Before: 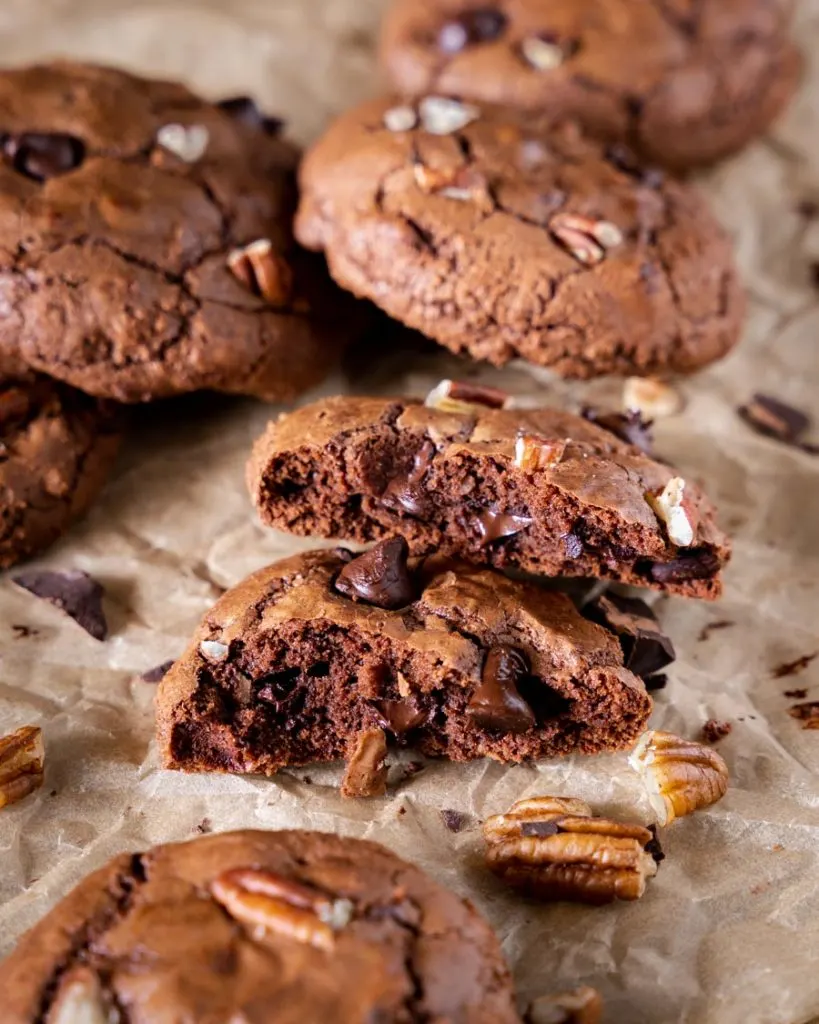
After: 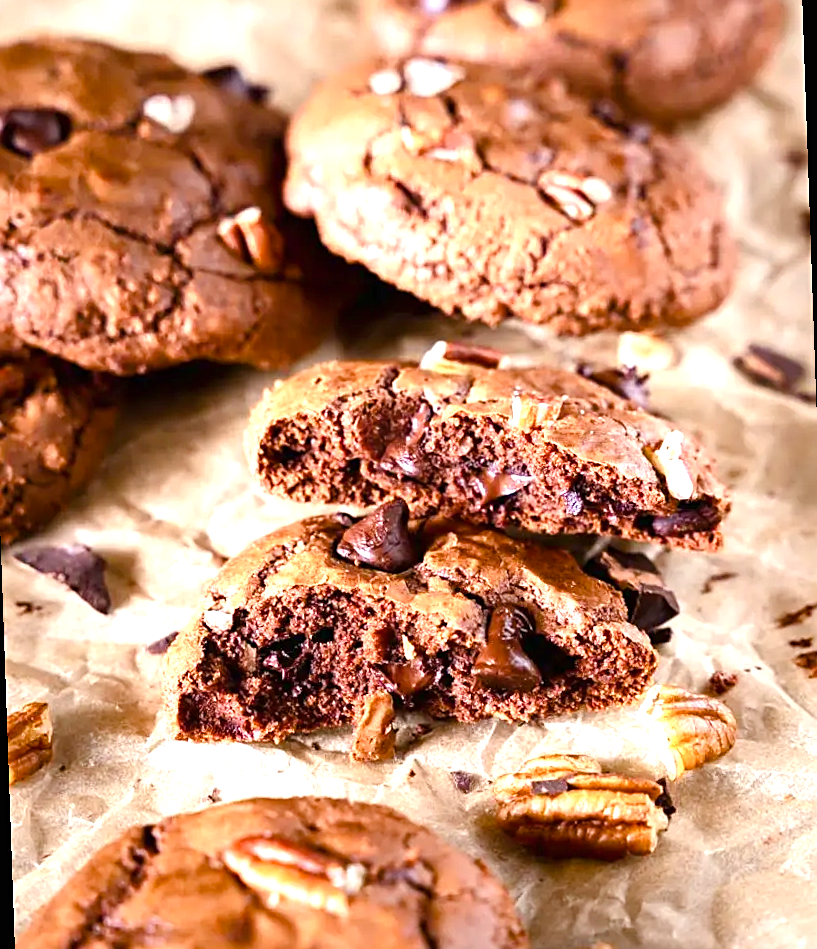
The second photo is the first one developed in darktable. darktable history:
rotate and perspective: rotation -2°, crop left 0.022, crop right 0.978, crop top 0.049, crop bottom 0.951
exposure: black level correction 0, exposure 1 EV, compensate exposure bias true, compensate highlight preservation false
sharpen: on, module defaults
color balance rgb: linear chroma grading › shadows 32%, linear chroma grading › global chroma -2%, linear chroma grading › mid-tones 4%, perceptual saturation grading › global saturation -2%, perceptual saturation grading › highlights -8%, perceptual saturation grading › mid-tones 8%, perceptual saturation grading › shadows 4%, perceptual brilliance grading › highlights 8%, perceptual brilliance grading › mid-tones 4%, perceptual brilliance grading › shadows 2%, global vibrance 16%, saturation formula JzAzBz (2021)
